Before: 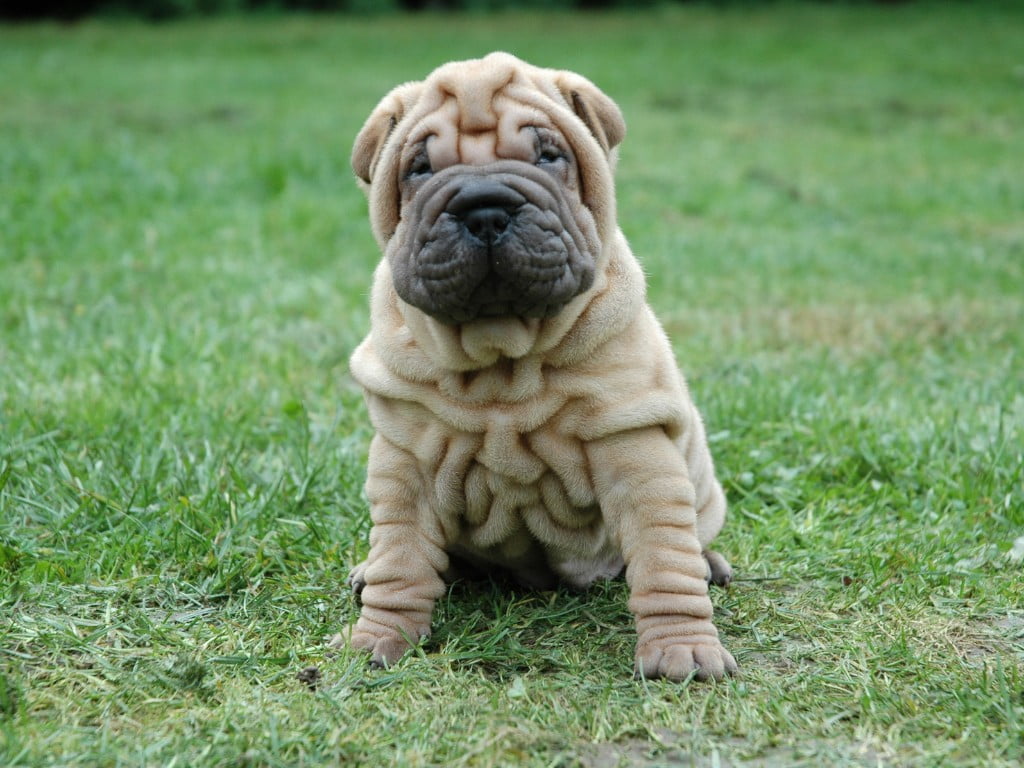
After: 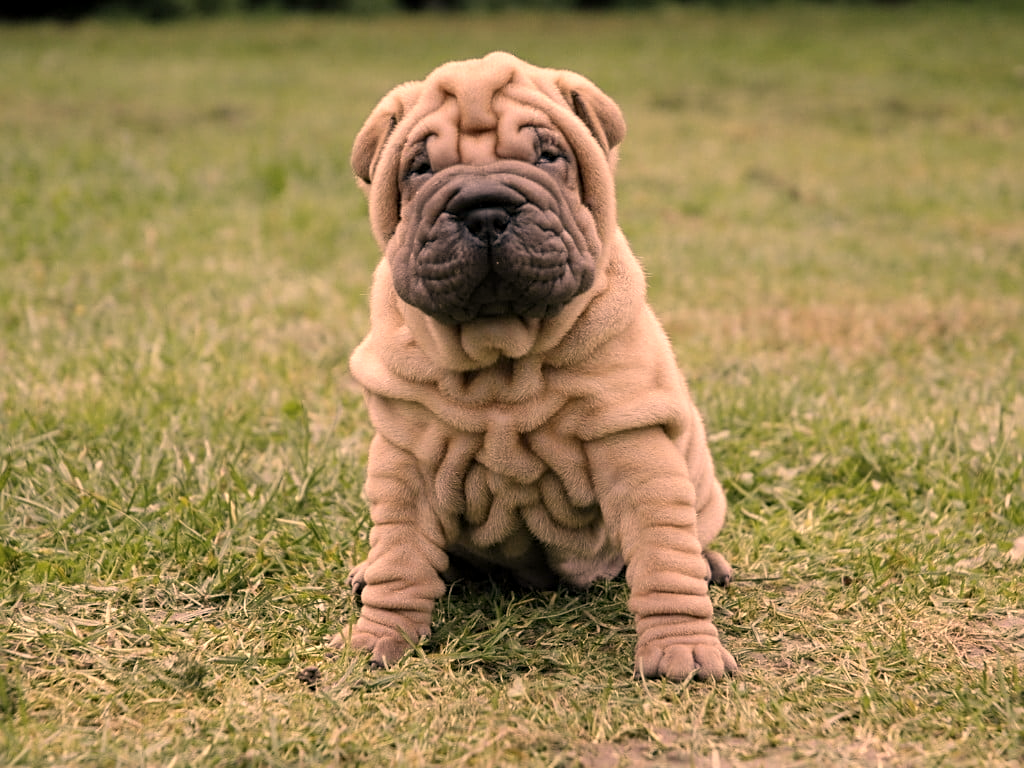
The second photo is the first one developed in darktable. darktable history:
color correction: highlights a* 40, highlights b* 40, saturation 0.69
sharpen: radius 2.529, amount 0.323
tone equalizer: on, module defaults
exposure: black level correction 0.001, compensate highlight preservation false
